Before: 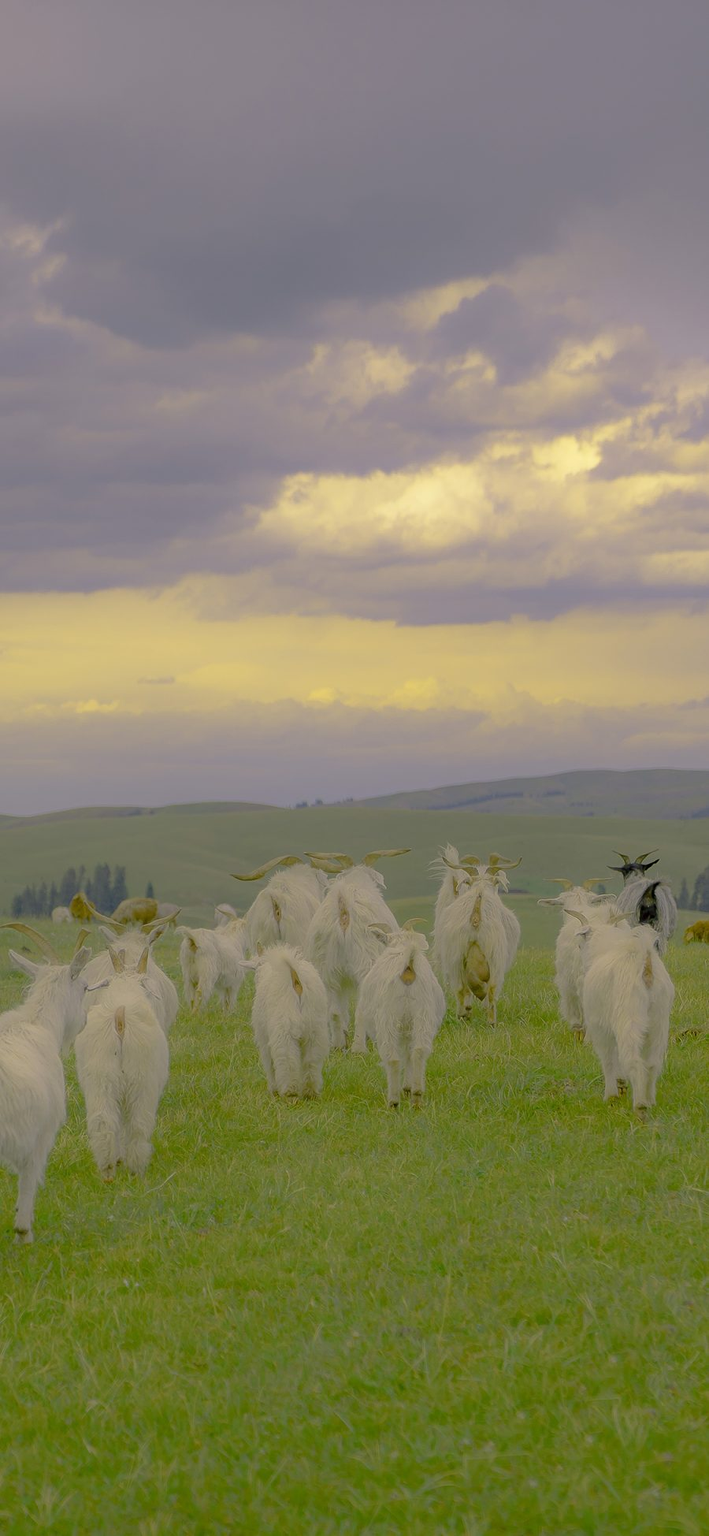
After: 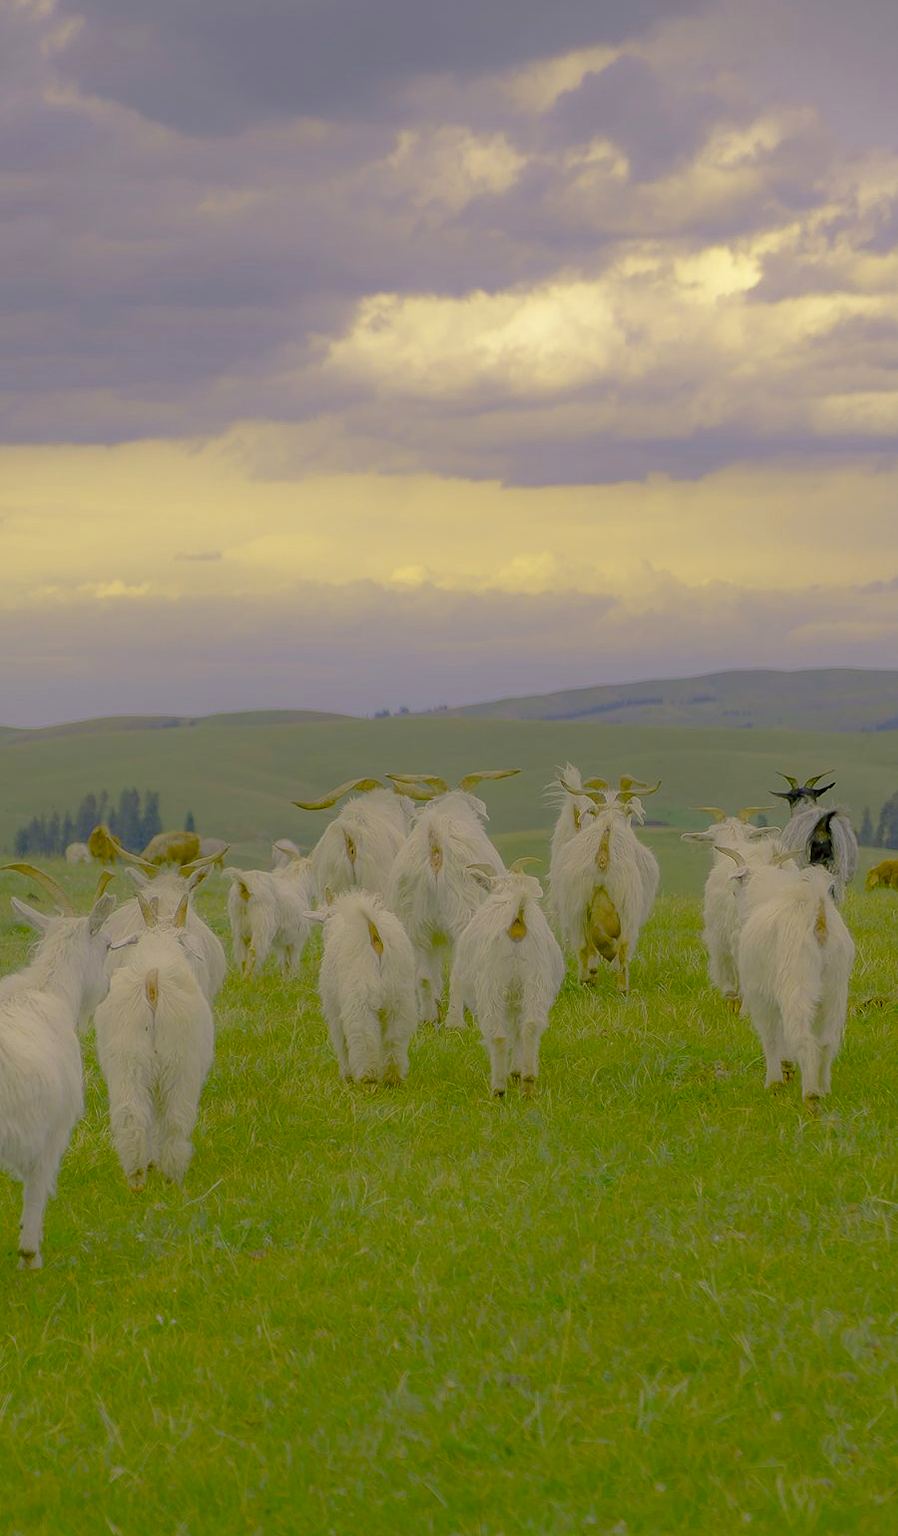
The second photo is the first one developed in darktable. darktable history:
color balance rgb: perceptual saturation grading › global saturation 25.628%, perceptual saturation grading › highlights -50.22%, perceptual saturation grading › shadows 30.457%, global vibrance 20%
crop and rotate: top 15.704%, bottom 5.307%
